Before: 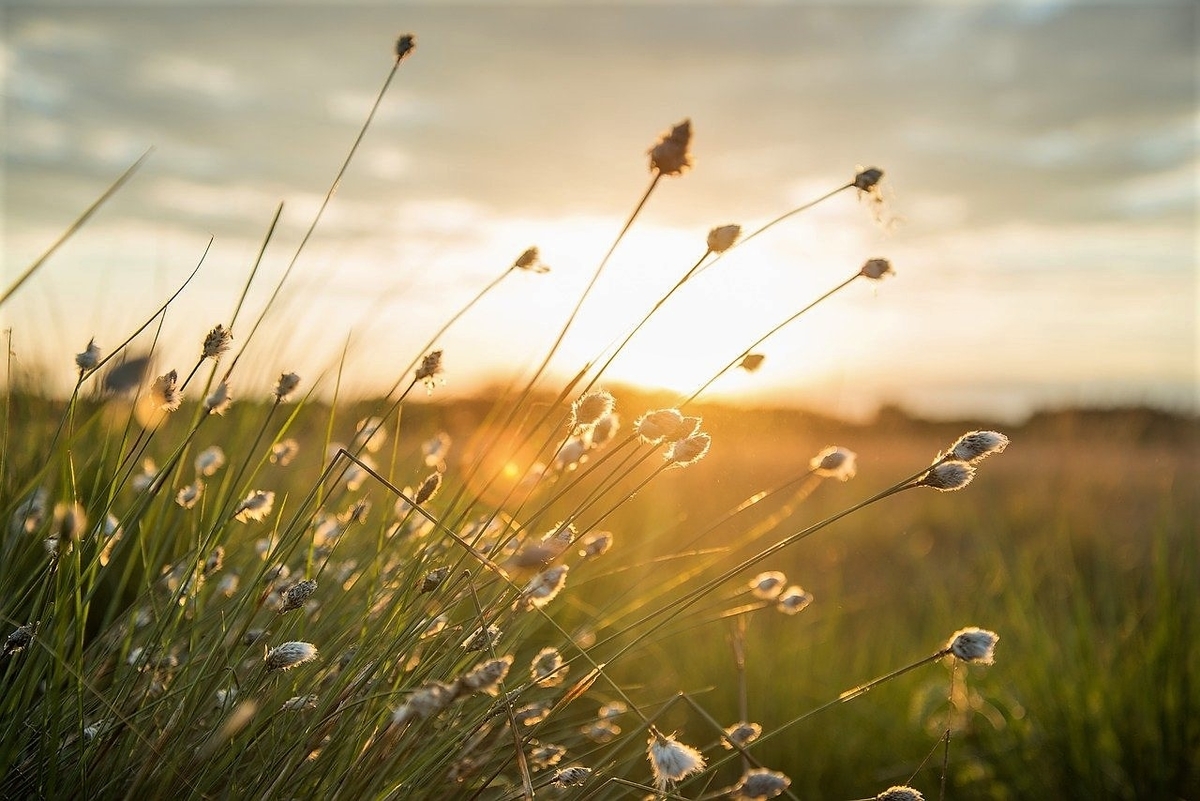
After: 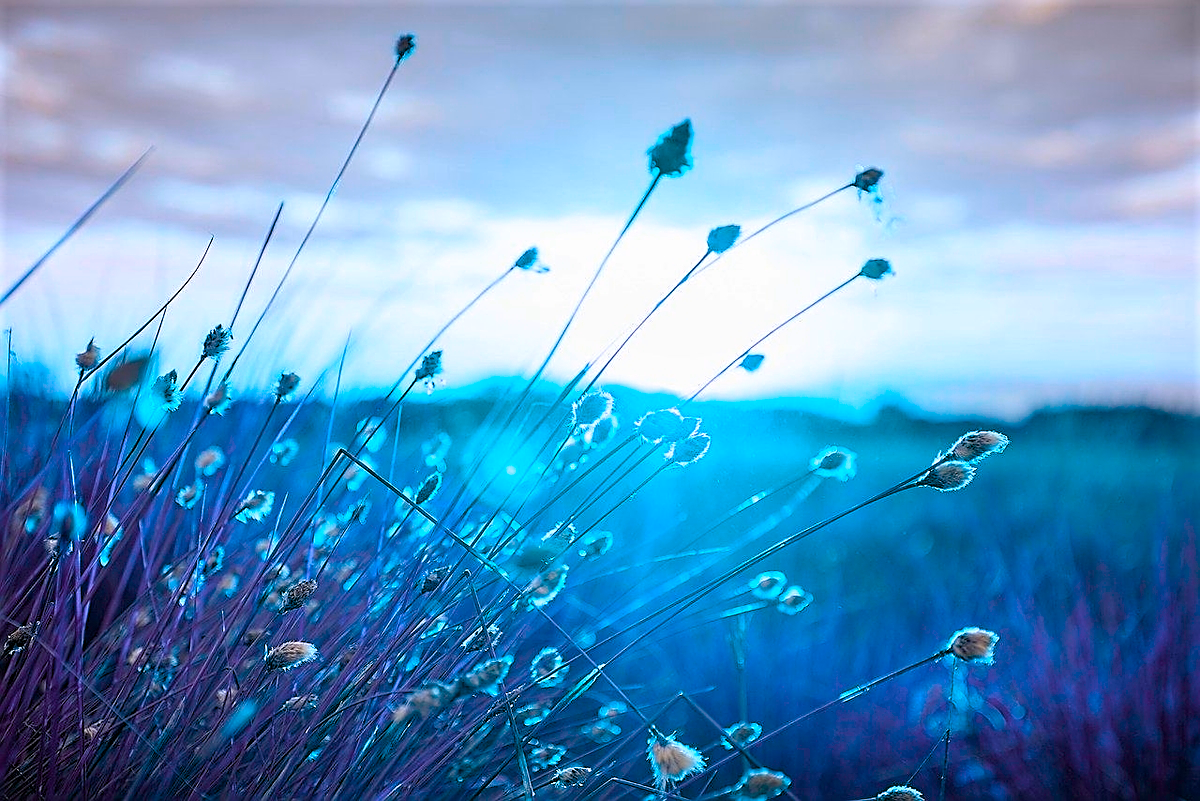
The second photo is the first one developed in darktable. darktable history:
sharpen: on, module defaults
color balance rgb: power › hue 60.98°, perceptual saturation grading › global saturation 20%, perceptual saturation grading › highlights -13.983%, perceptual saturation grading › shadows 50.166%, hue shift 178.94°, global vibrance 49.526%, contrast 0.858%
